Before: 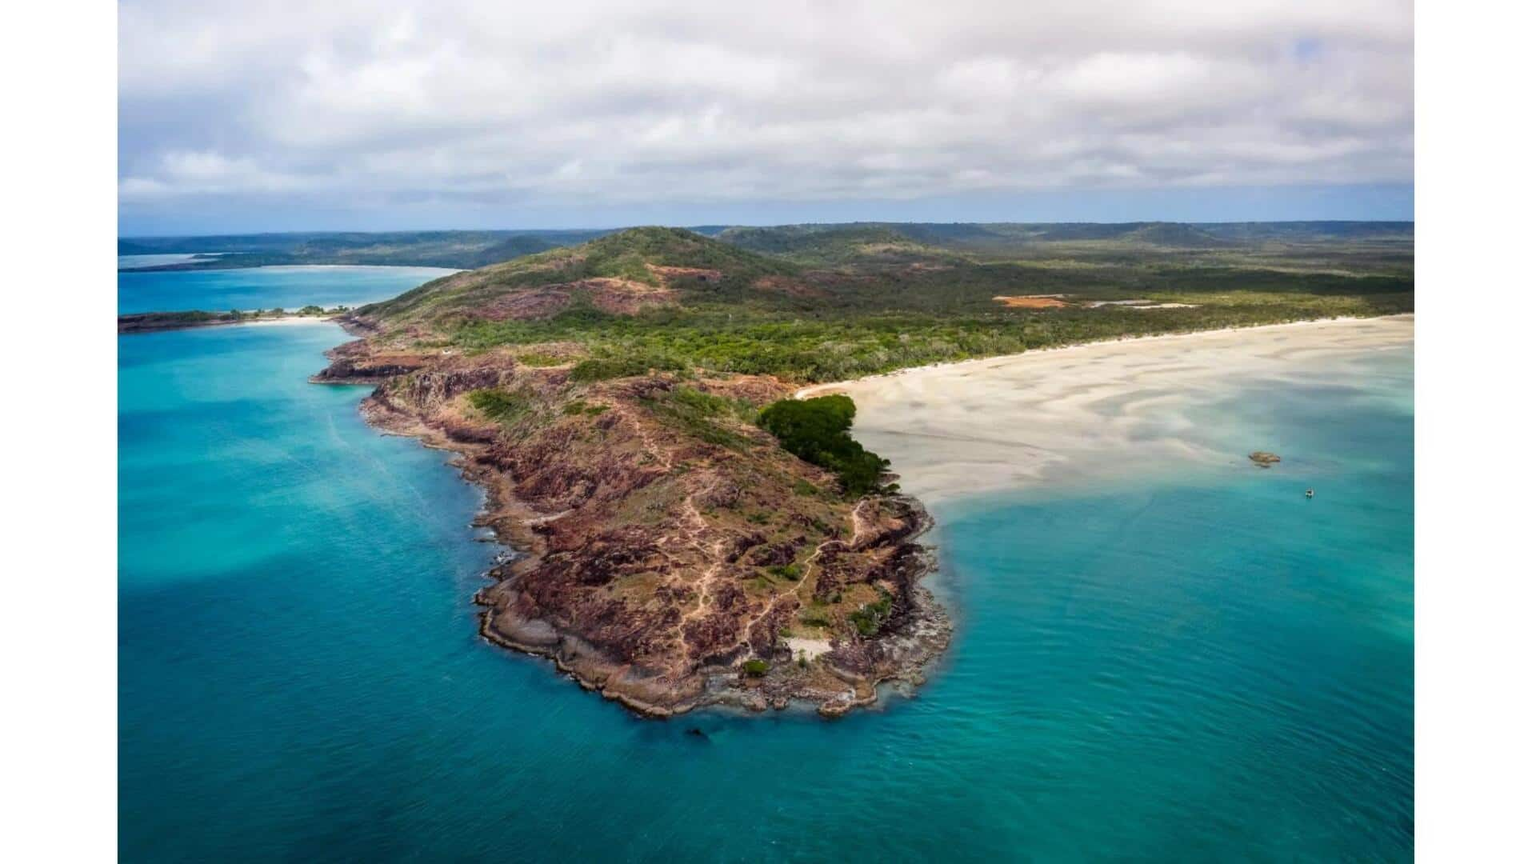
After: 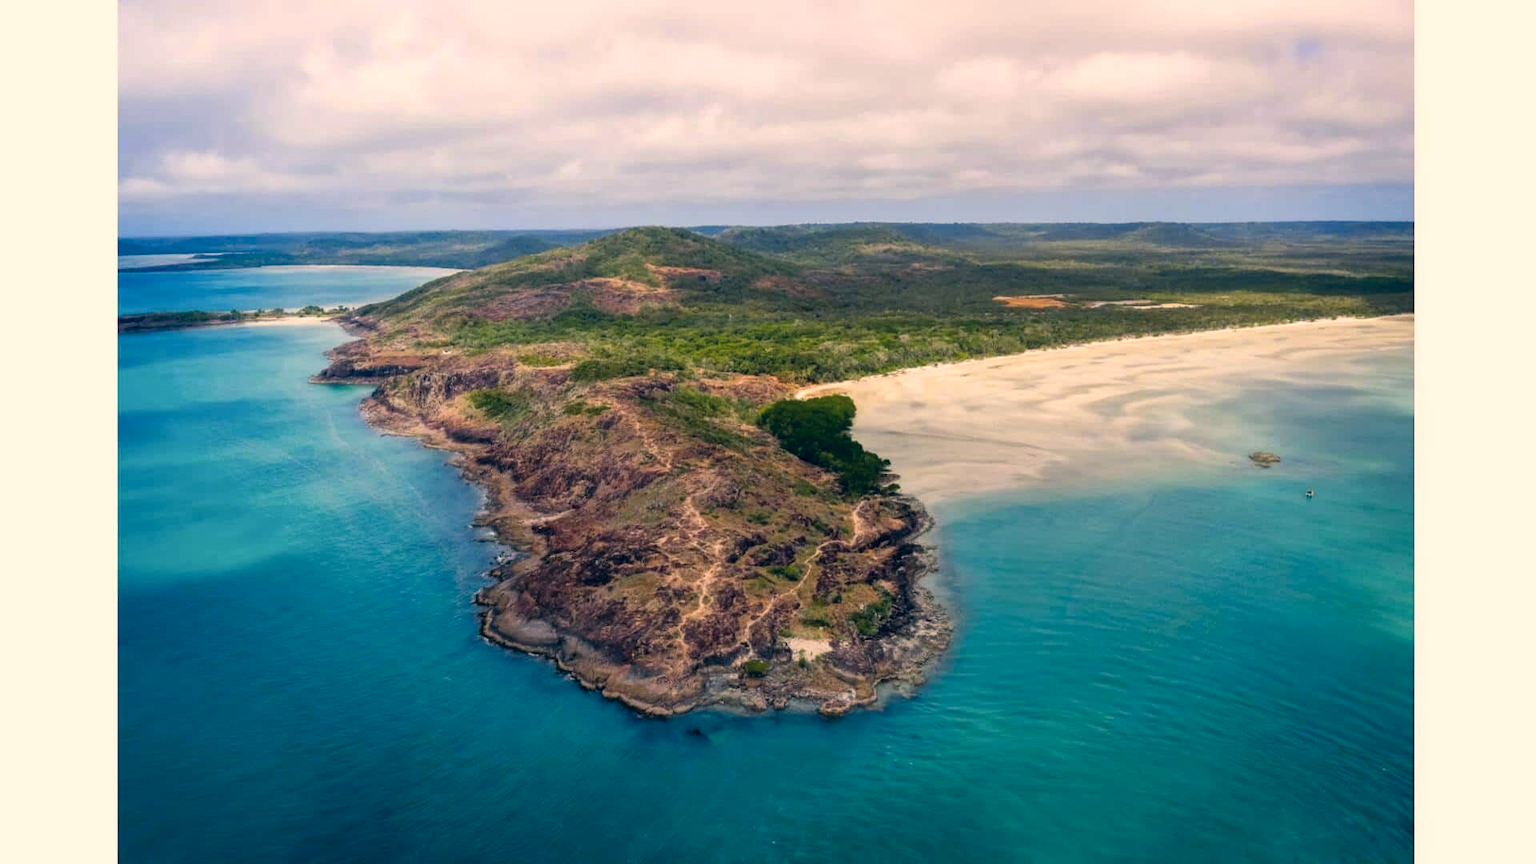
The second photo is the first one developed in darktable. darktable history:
color correction: highlights a* 10.38, highlights b* 14.58, shadows a* -9.88, shadows b* -14.8
